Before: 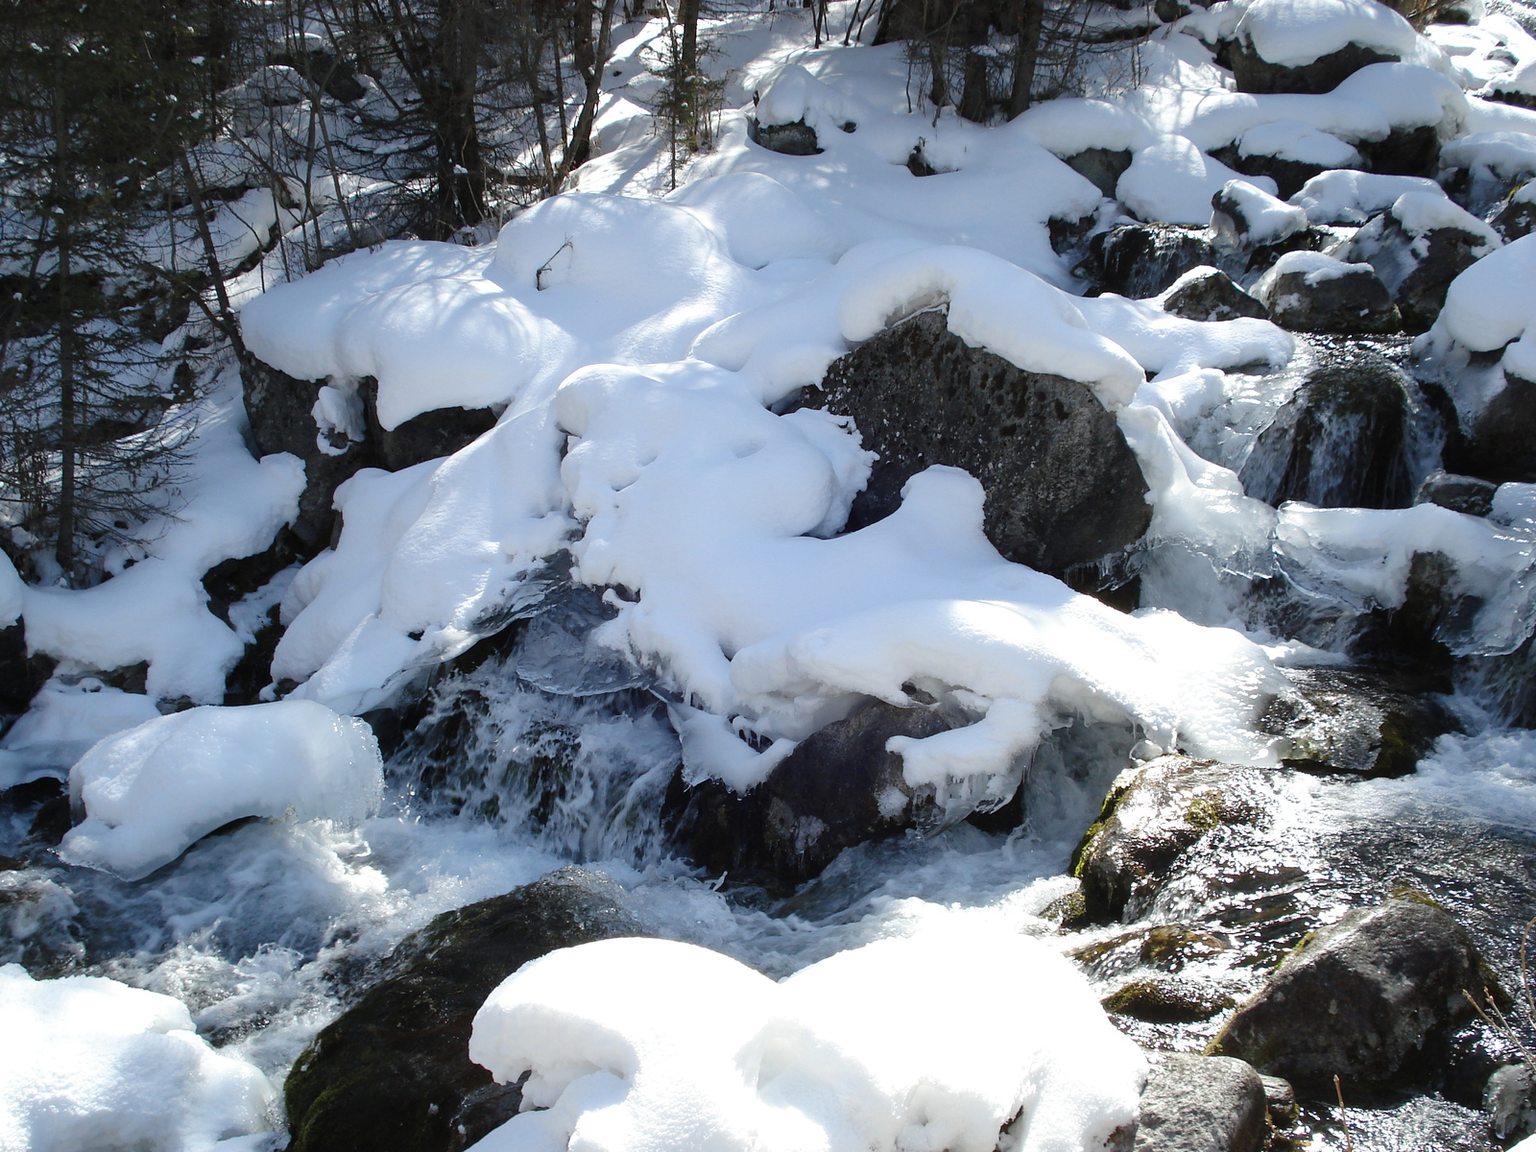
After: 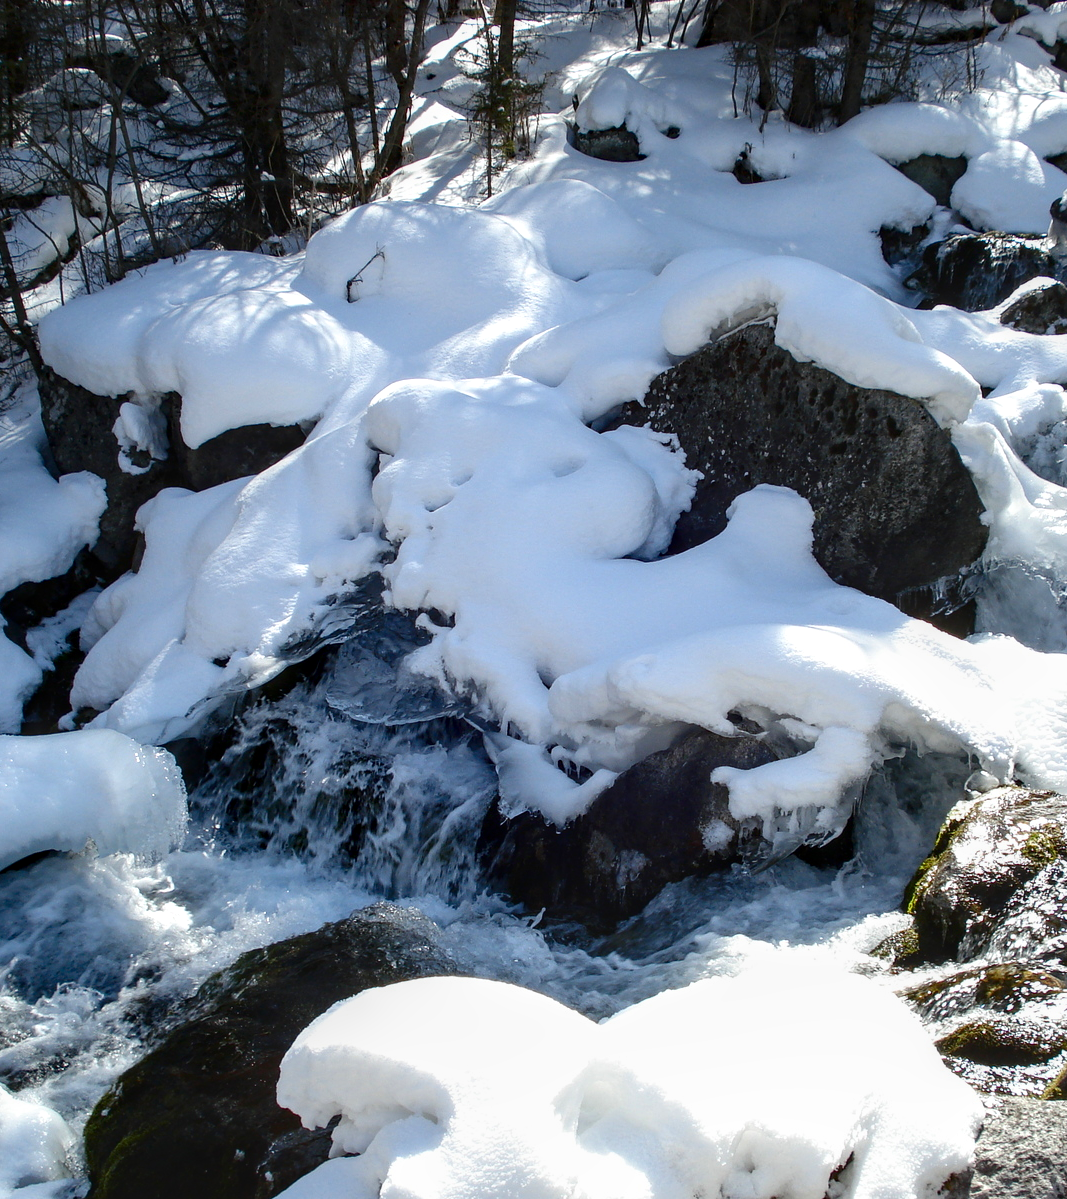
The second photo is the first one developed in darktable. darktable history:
contrast brightness saturation: contrast 0.117, brightness -0.116, saturation 0.202
local contrast: on, module defaults
crop and rotate: left 13.344%, right 19.959%
